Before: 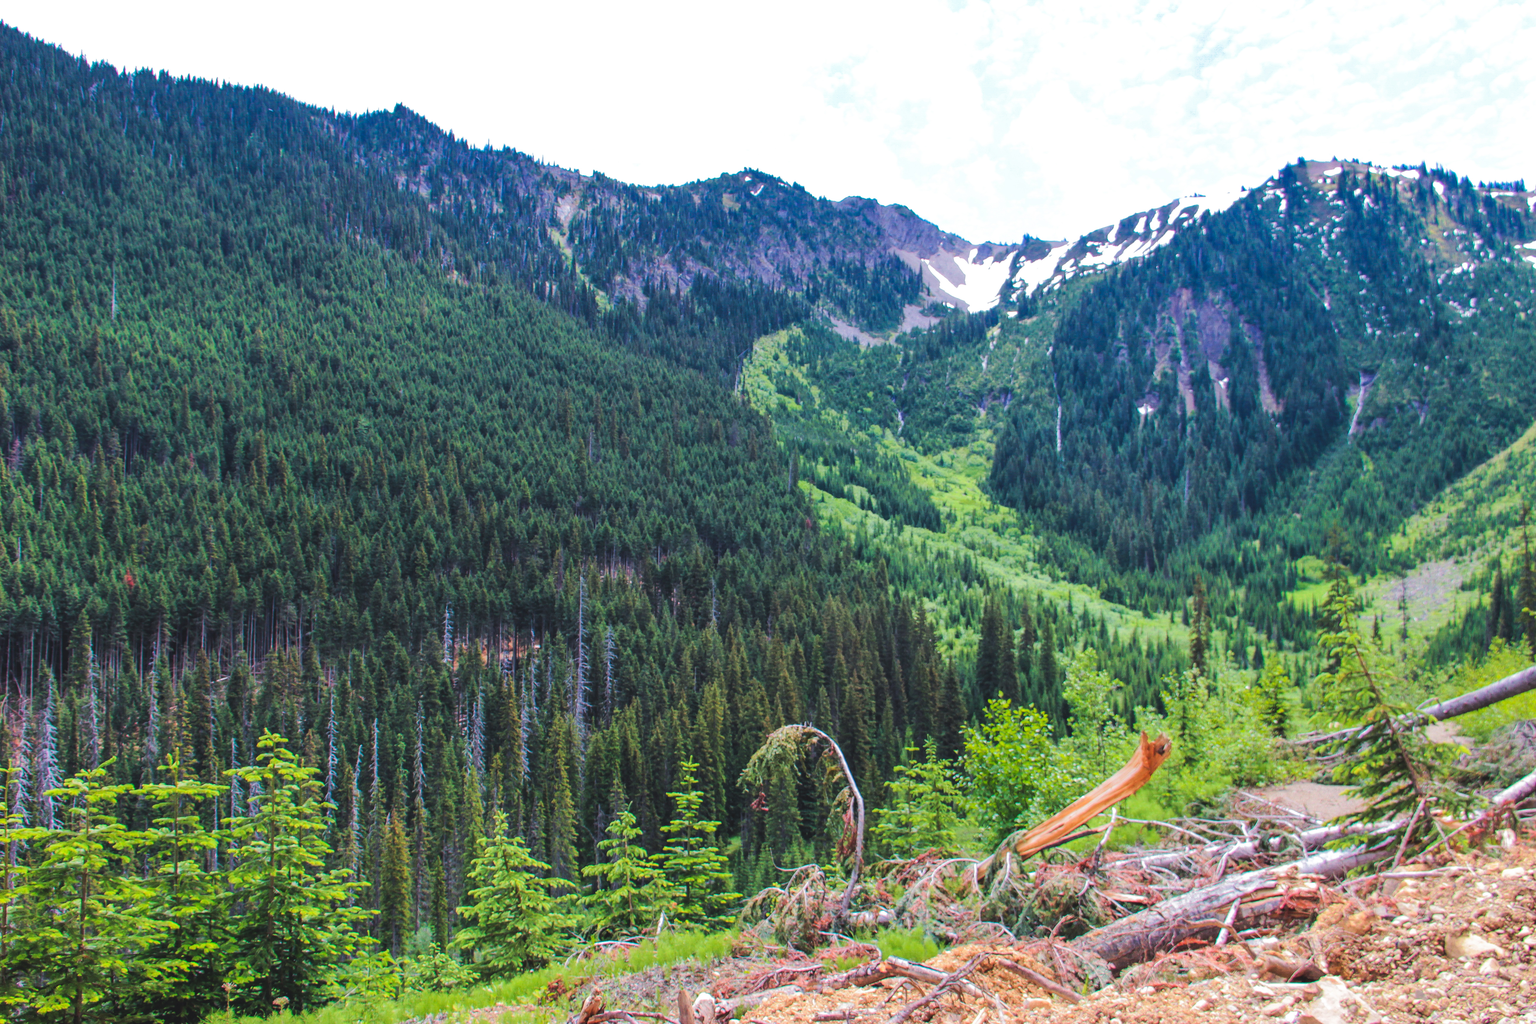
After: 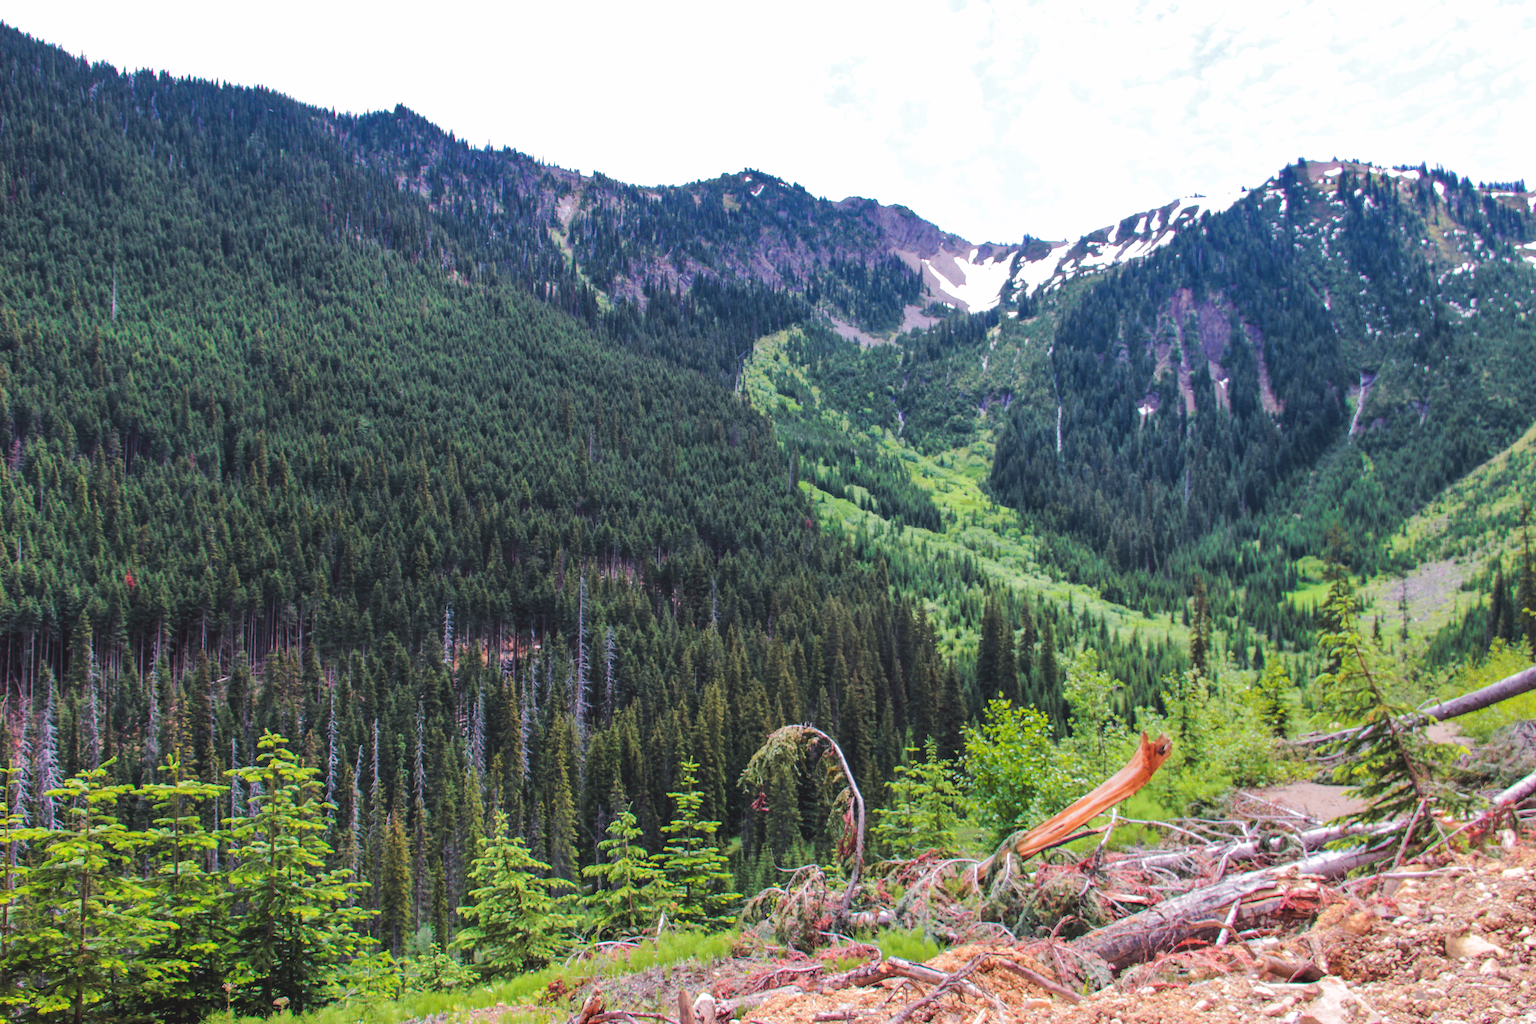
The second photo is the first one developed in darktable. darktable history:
tone curve: curves: ch0 [(0, 0) (0.253, 0.237) (1, 1)]; ch1 [(0, 0) (0.401, 0.42) (0.442, 0.47) (0.491, 0.495) (0.511, 0.523) (0.557, 0.565) (0.66, 0.683) (1, 1)]; ch2 [(0, 0) (0.394, 0.413) (0.5, 0.5) (0.578, 0.568) (1, 1)], color space Lab, independent channels, preserve colors none
